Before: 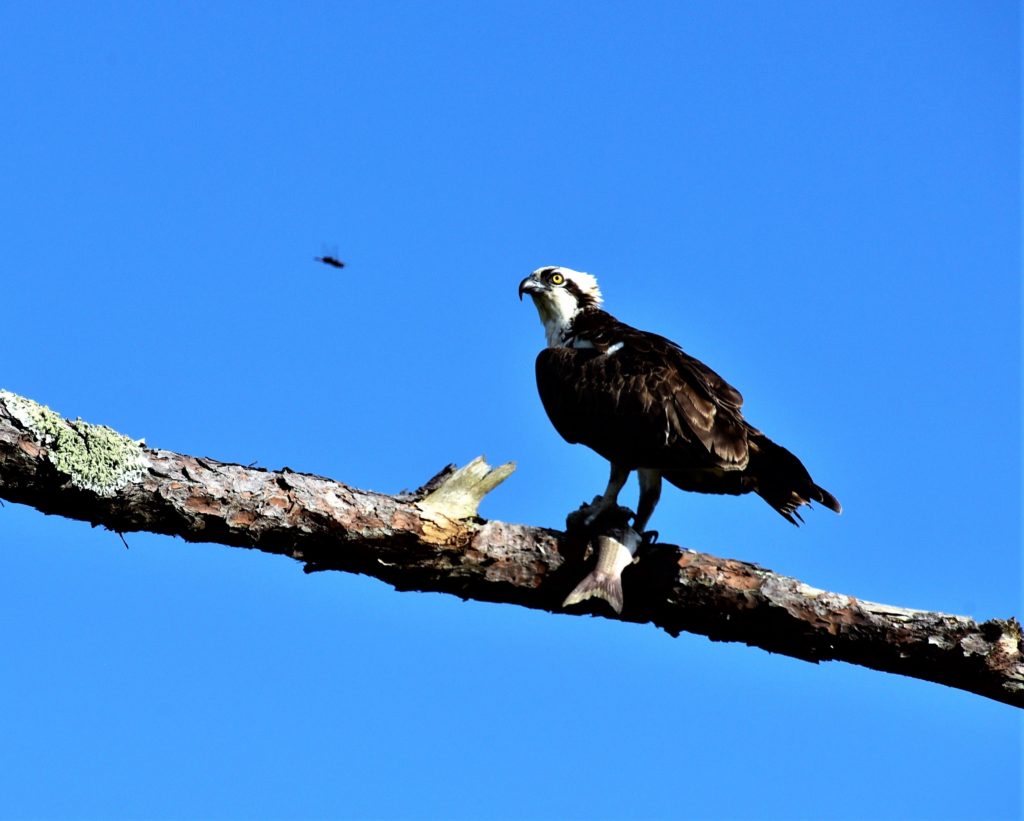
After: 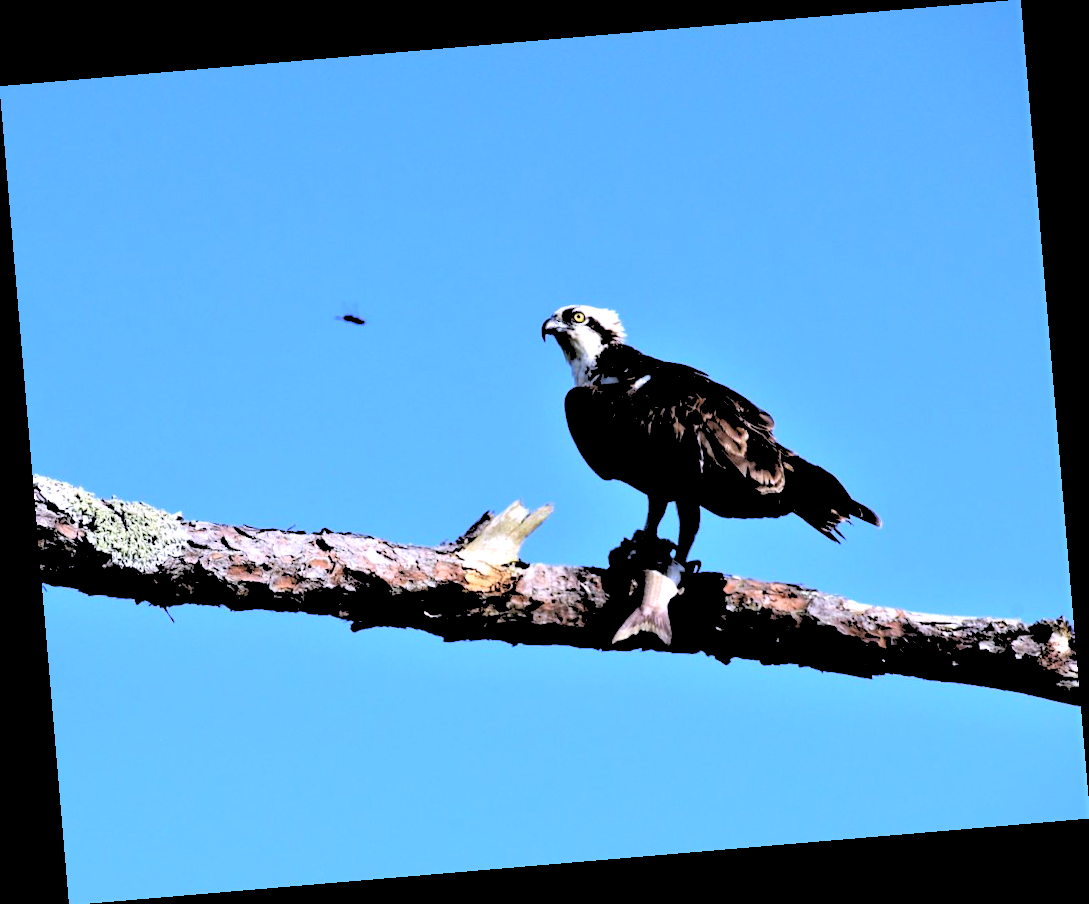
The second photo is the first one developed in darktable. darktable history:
rgb levels: levels [[0.027, 0.429, 0.996], [0, 0.5, 1], [0, 0.5, 1]]
rotate and perspective: rotation -4.86°, automatic cropping off
shadows and highlights: shadows -12.5, white point adjustment 4, highlights 28.33
white balance: red 1.042, blue 1.17
